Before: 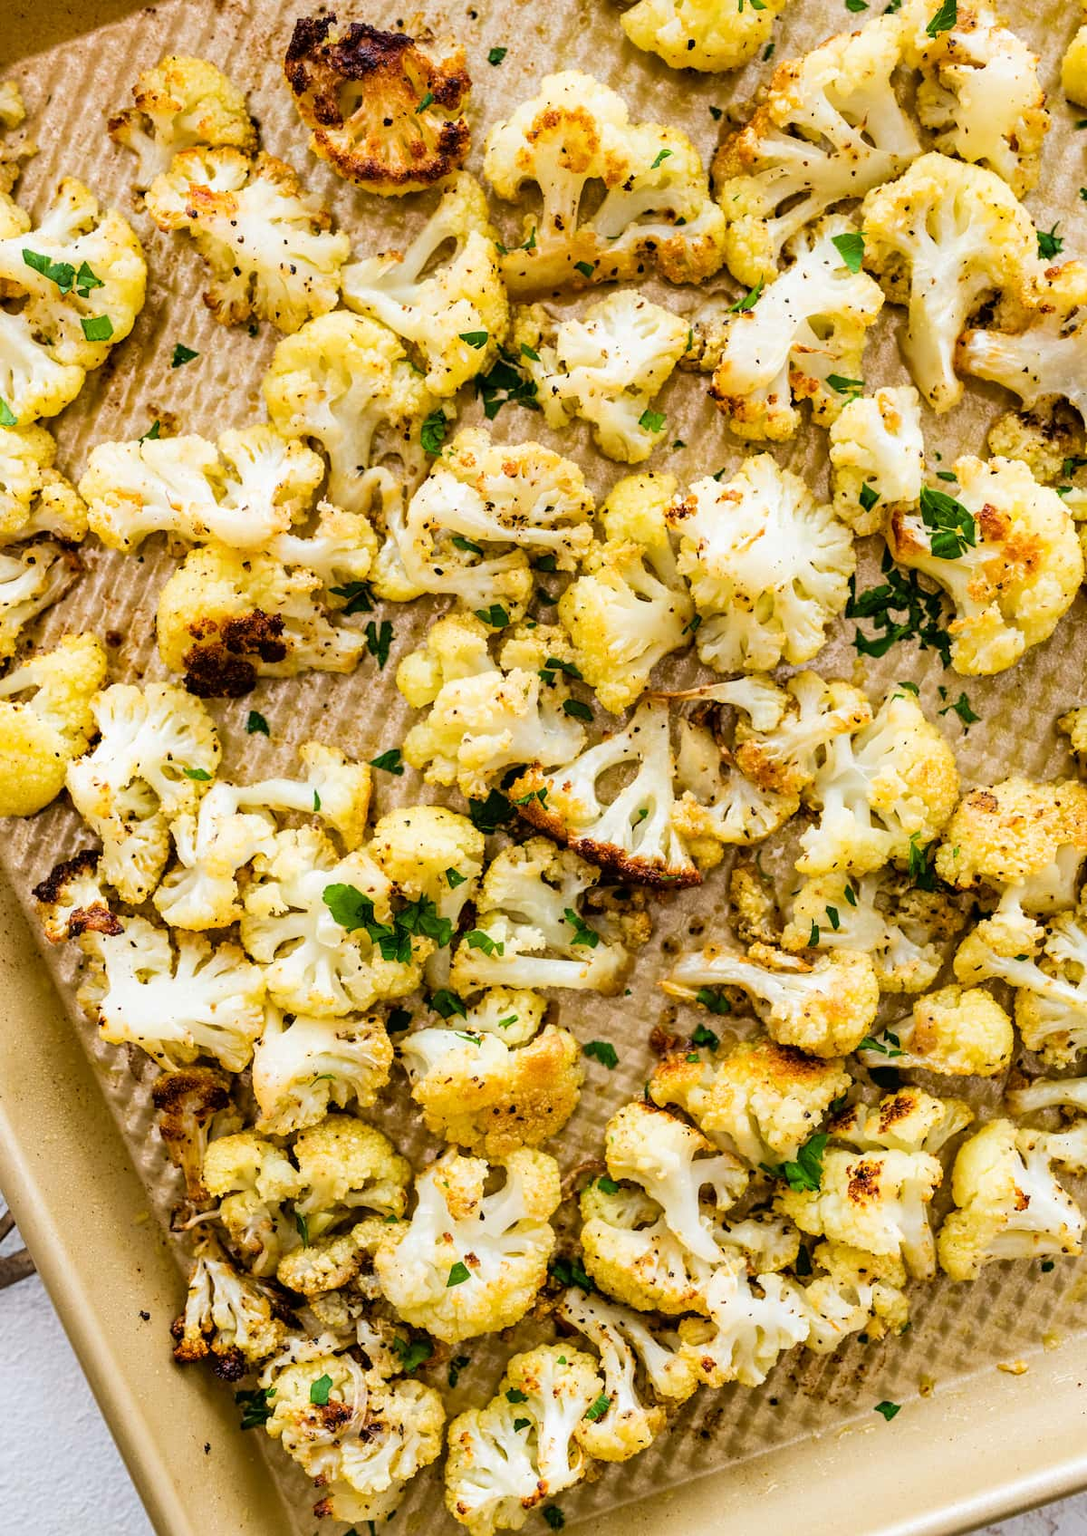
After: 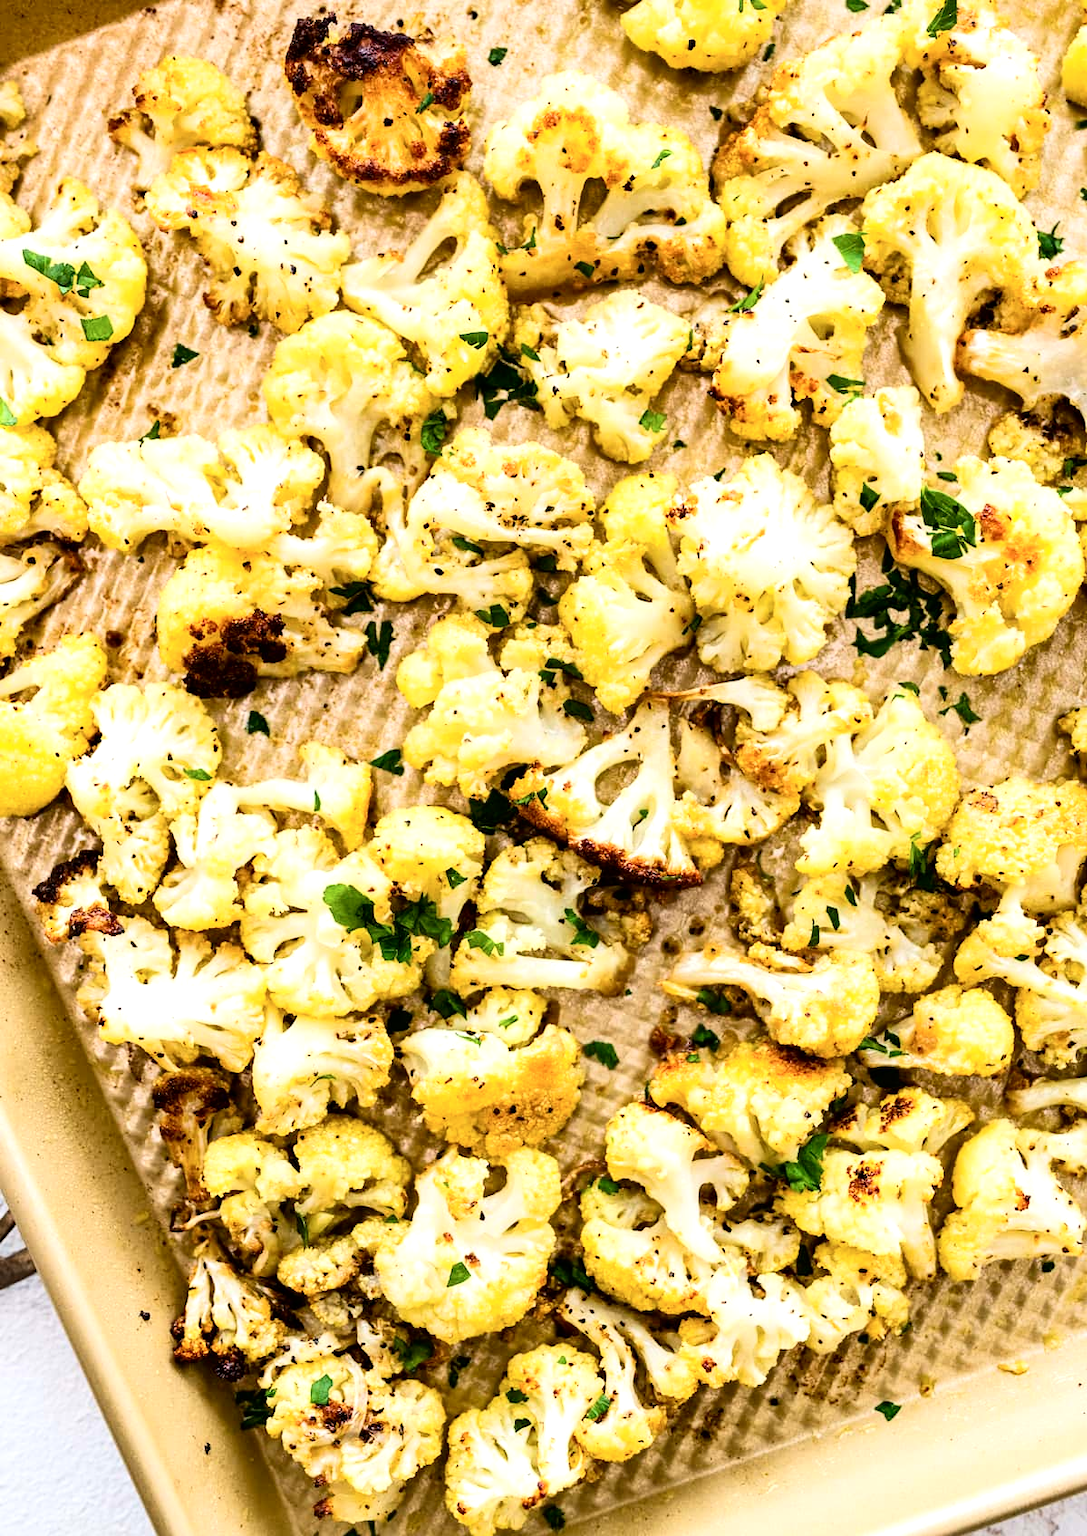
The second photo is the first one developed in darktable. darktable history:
tone equalizer: -8 EV -0.379 EV, -7 EV -0.426 EV, -6 EV -0.308 EV, -5 EV -0.223 EV, -3 EV 0.231 EV, -2 EV 0.352 EV, -1 EV 0.366 EV, +0 EV 0.391 EV
contrast brightness saturation: contrast 0.218
